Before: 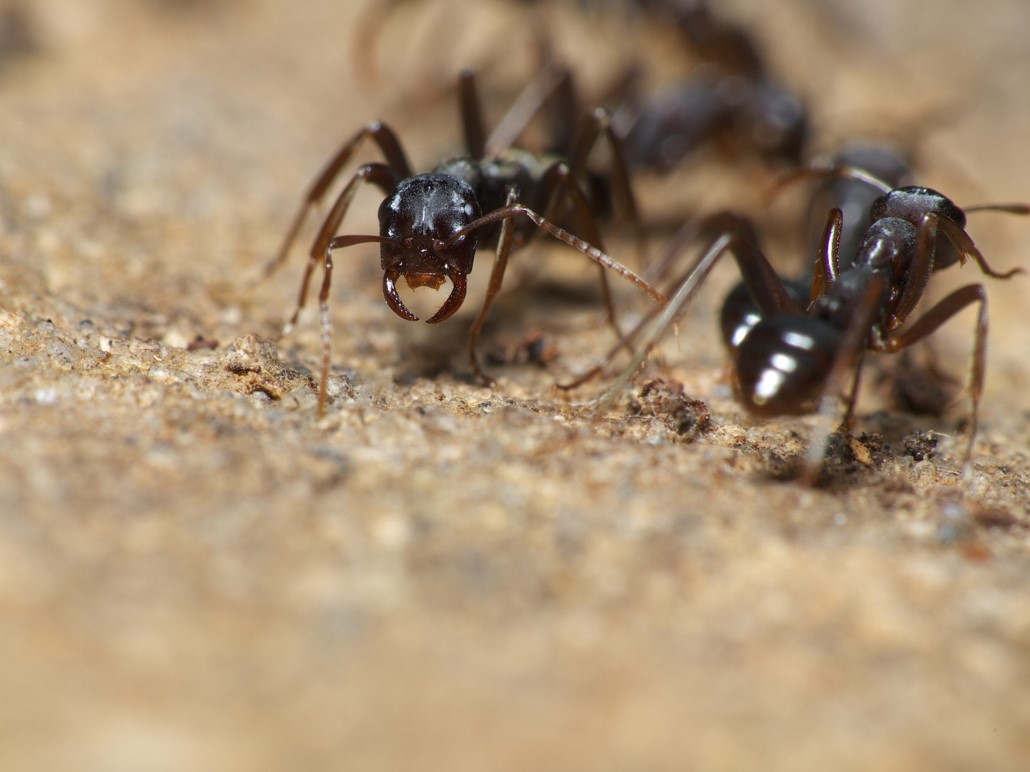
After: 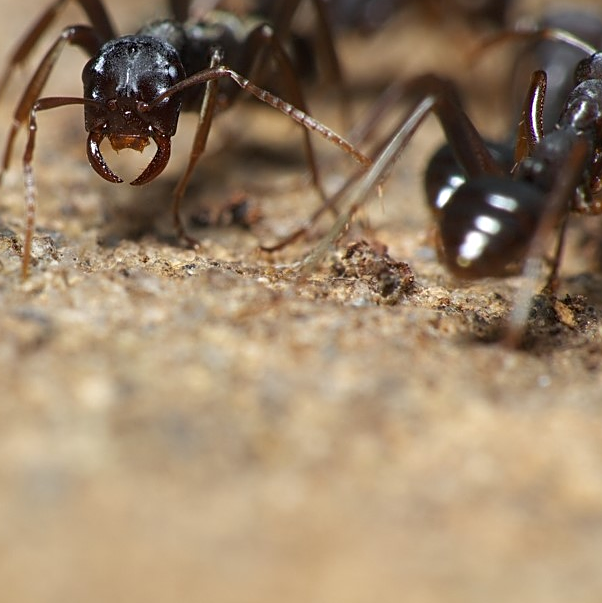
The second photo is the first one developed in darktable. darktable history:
sharpen: on, module defaults
crop and rotate: left 28.742%, top 17.978%, right 12.769%, bottom 3.816%
